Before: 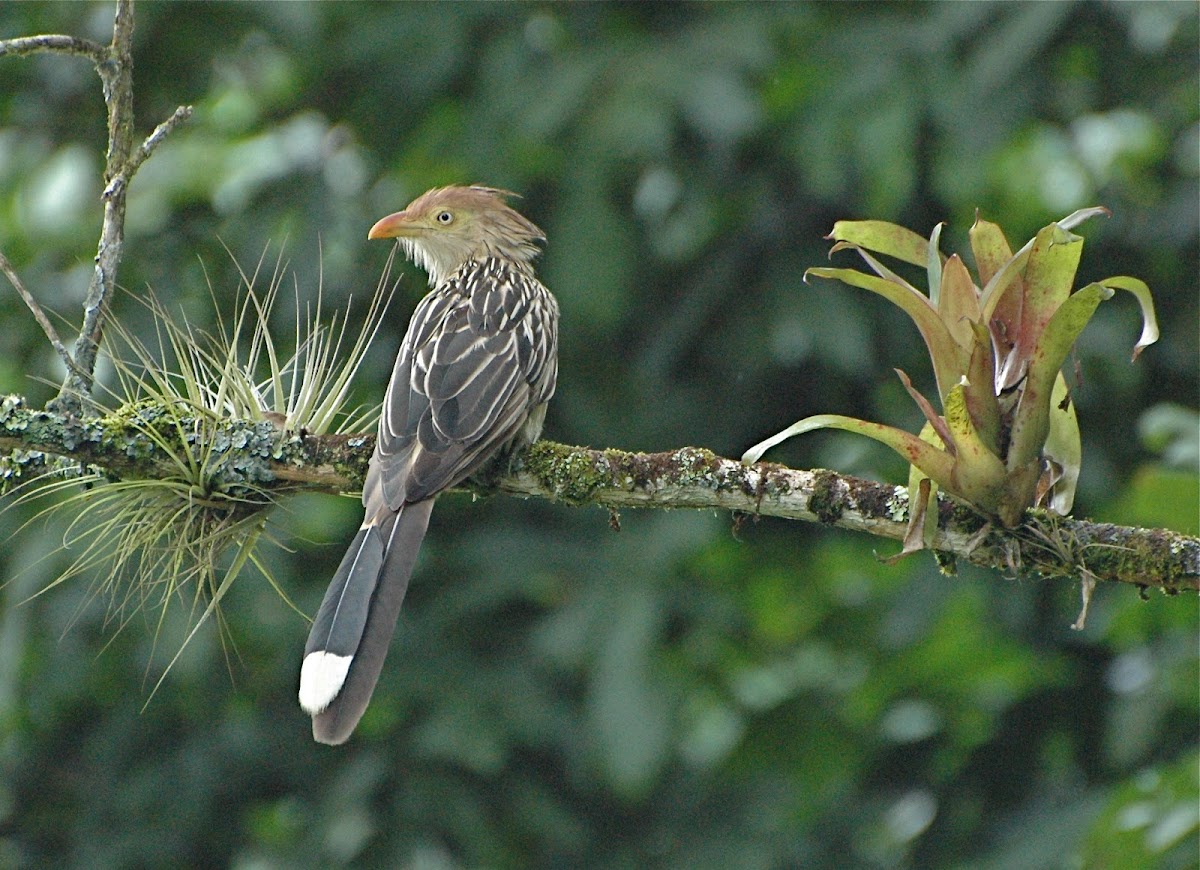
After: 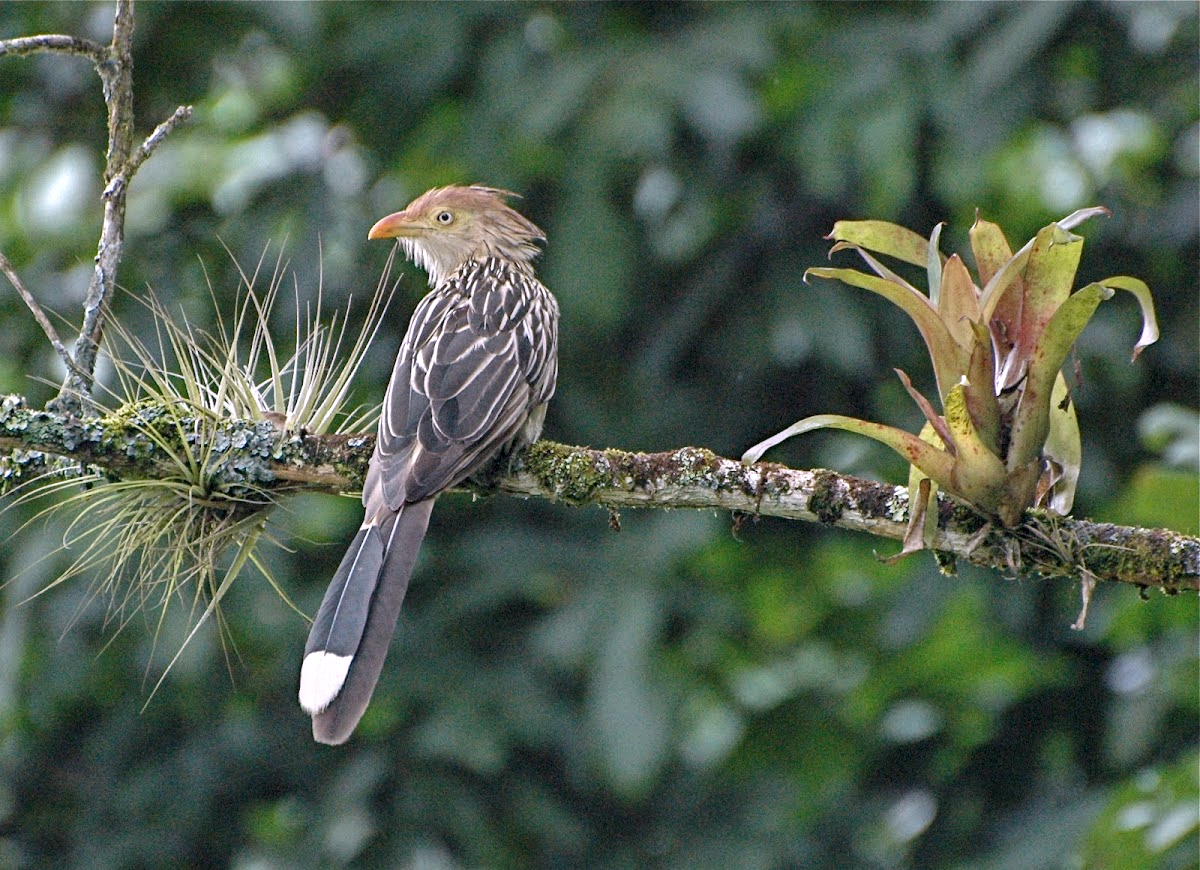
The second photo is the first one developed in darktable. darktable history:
white balance: red 1.066, blue 1.119
local contrast: detail 130%
